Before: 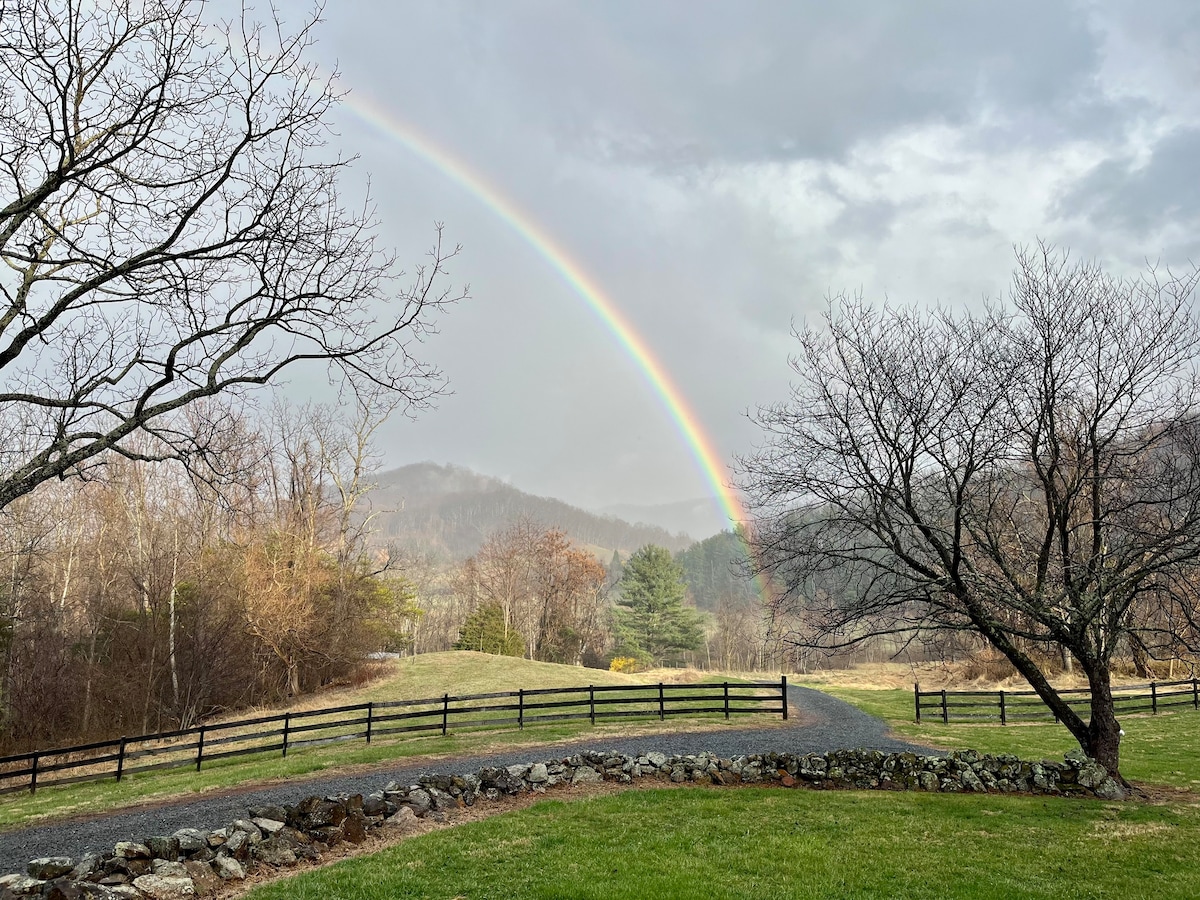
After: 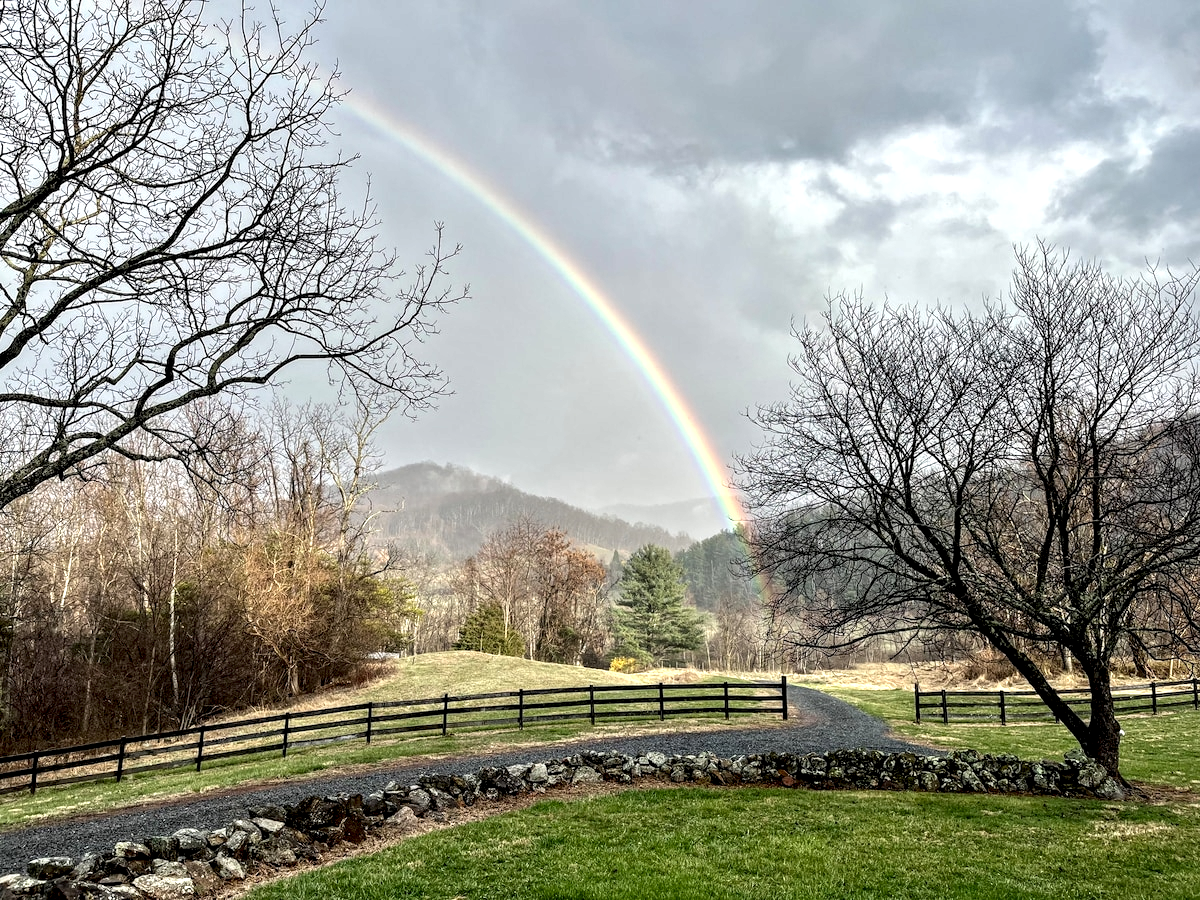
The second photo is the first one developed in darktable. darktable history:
local contrast: highlights 81%, shadows 58%, detail 175%, midtone range 0.608
